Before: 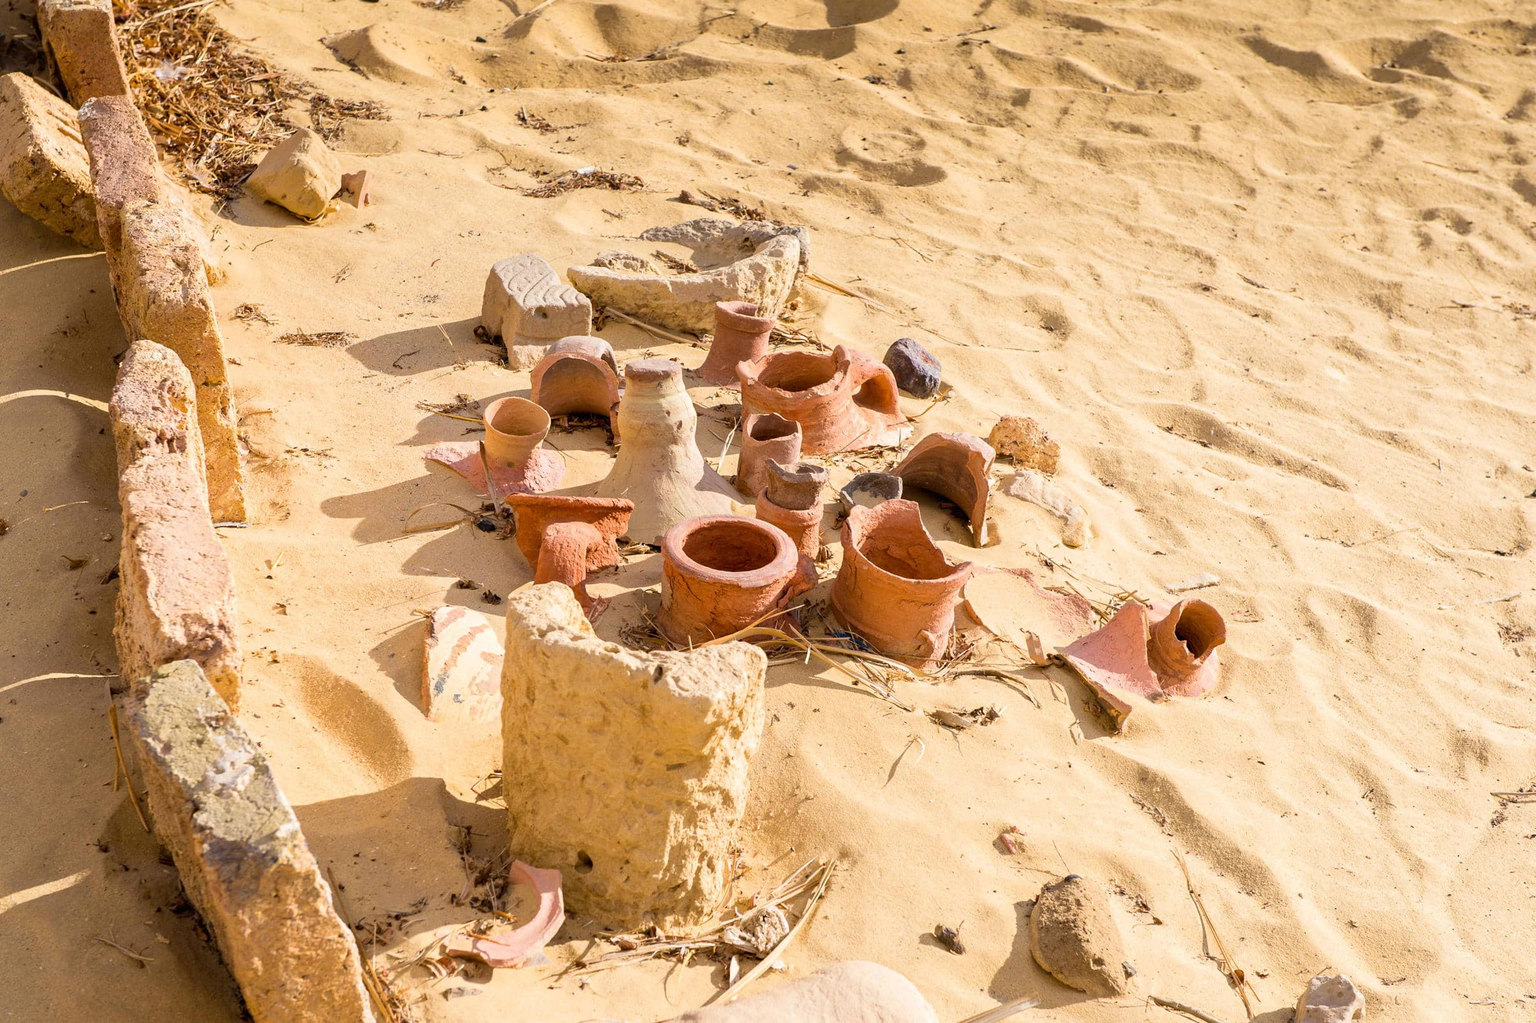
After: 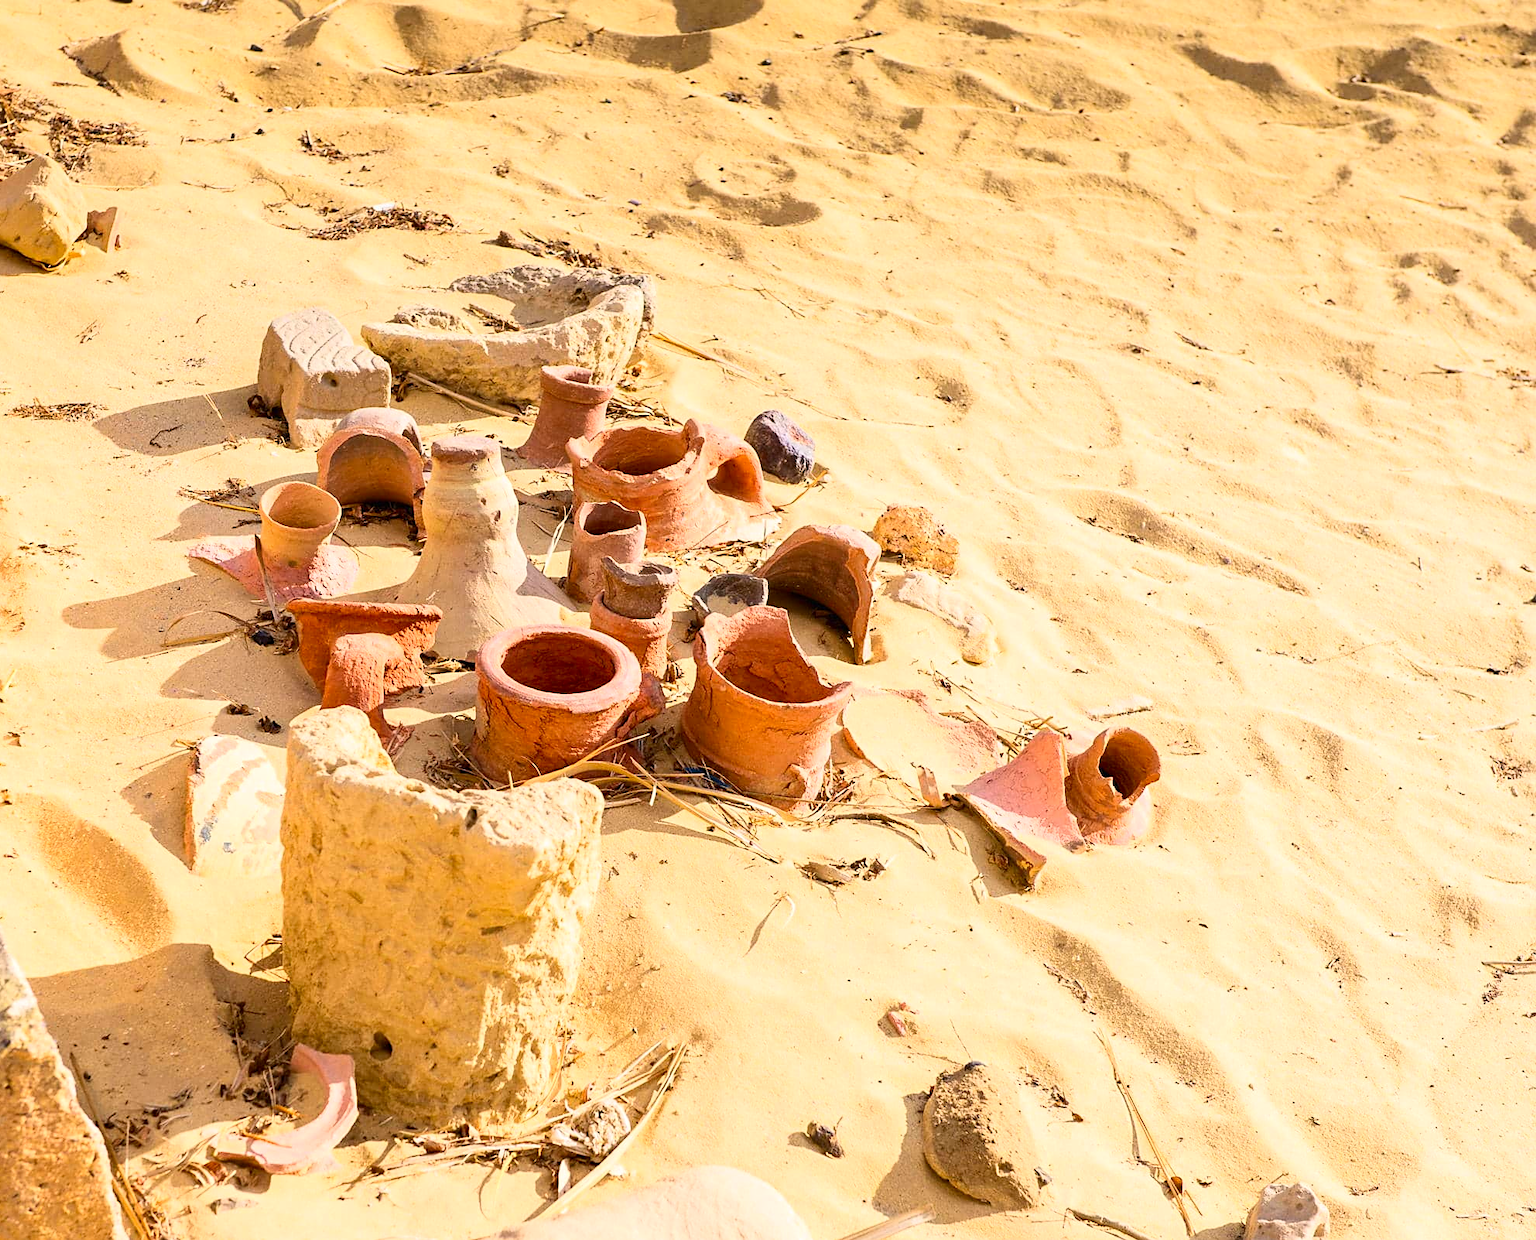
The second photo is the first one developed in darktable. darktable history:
sharpen: radius 1.864, amount 0.398, threshold 1.271
color balance: input saturation 99%
contrast brightness saturation: contrast 0.23, brightness 0.1, saturation 0.29
crop: left 17.582%, bottom 0.031%
